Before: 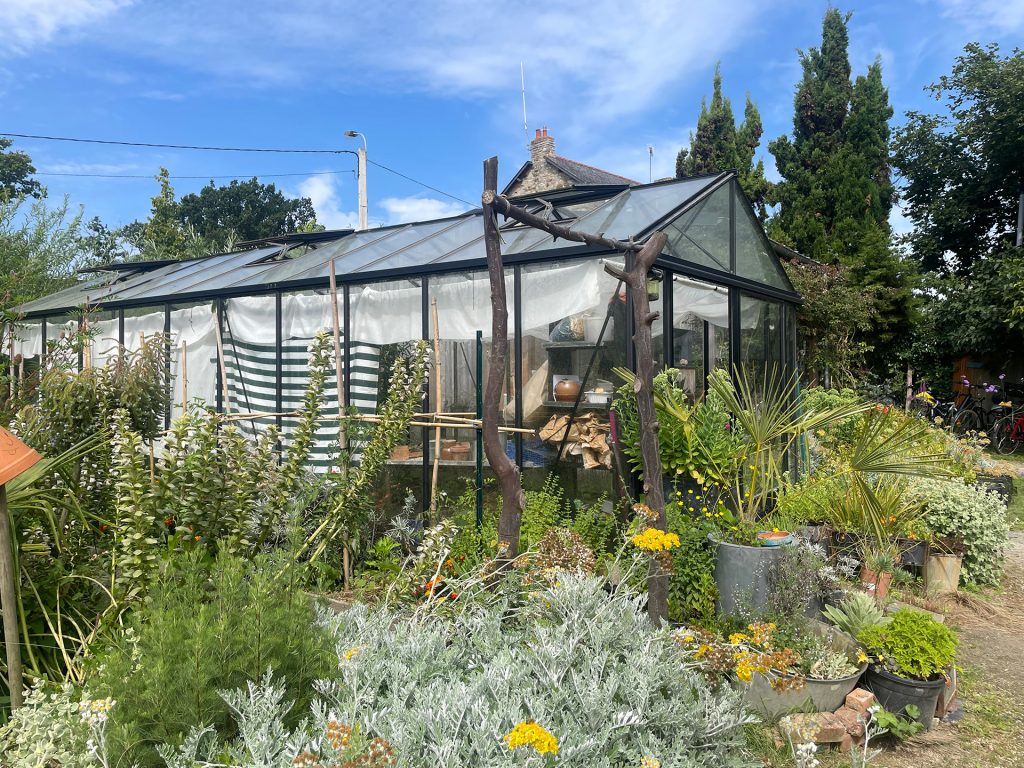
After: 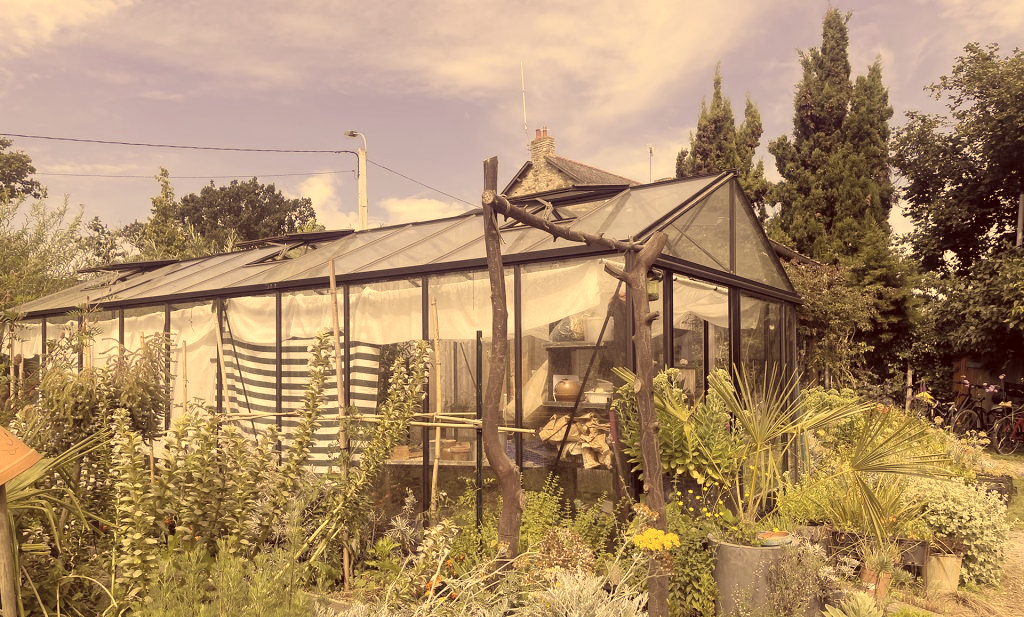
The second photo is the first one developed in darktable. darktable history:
color correction: highlights a* 10.12, highlights b* 39.04, shadows a* 14.62, shadows b* 3.37
contrast brightness saturation: brightness 0.18, saturation -0.5
crop: bottom 19.644%
